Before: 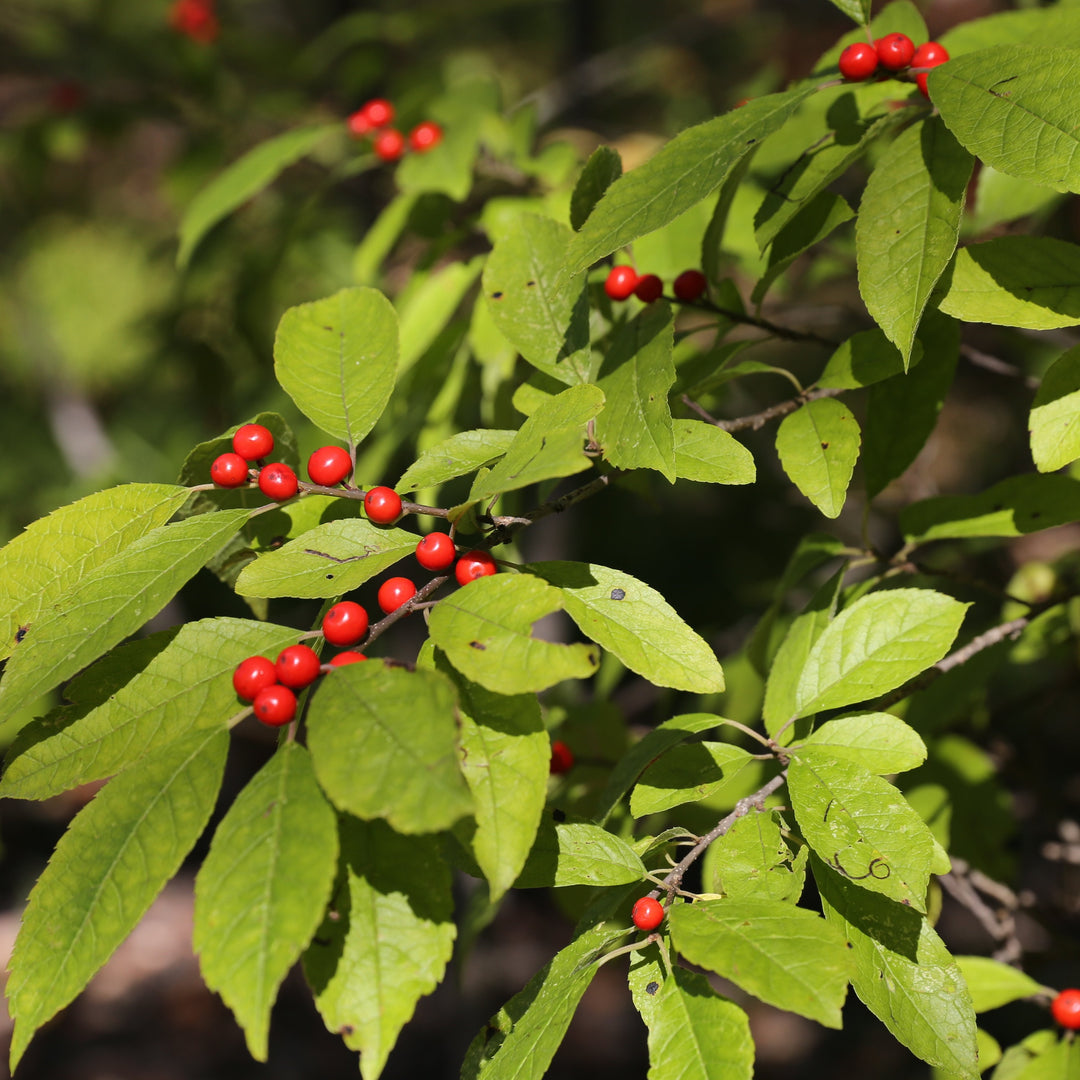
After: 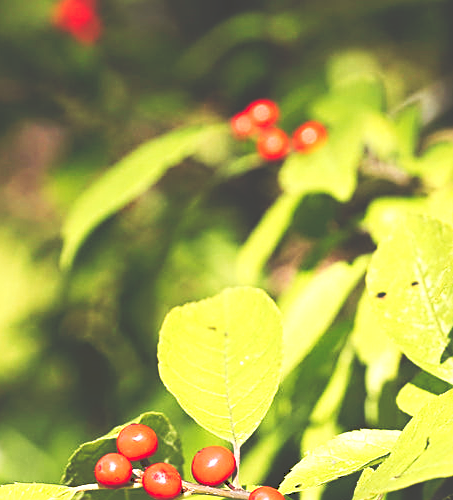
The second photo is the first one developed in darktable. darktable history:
tone curve: curves: ch0 [(0, 0) (0.003, 0.24) (0.011, 0.24) (0.025, 0.24) (0.044, 0.244) (0.069, 0.244) (0.1, 0.252) (0.136, 0.264) (0.177, 0.274) (0.224, 0.284) (0.277, 0.313) (0.335, 0.361) (0.399, 0.415) (0.468, 0.498) (0.543, 0.595) (0.623, 0.695) (0.709, 0.793) (0.801, 0.883) (0.898, 0.942) (1, 1)], preserve colors none
sharpen: on, module defaults
exposure: black level correction -0.002, exposure 1.35 EV, compensate highlight preservation false
crop and rotate: left 10.817%, top 0.062%, right 47.194%, bottom 53.626%
